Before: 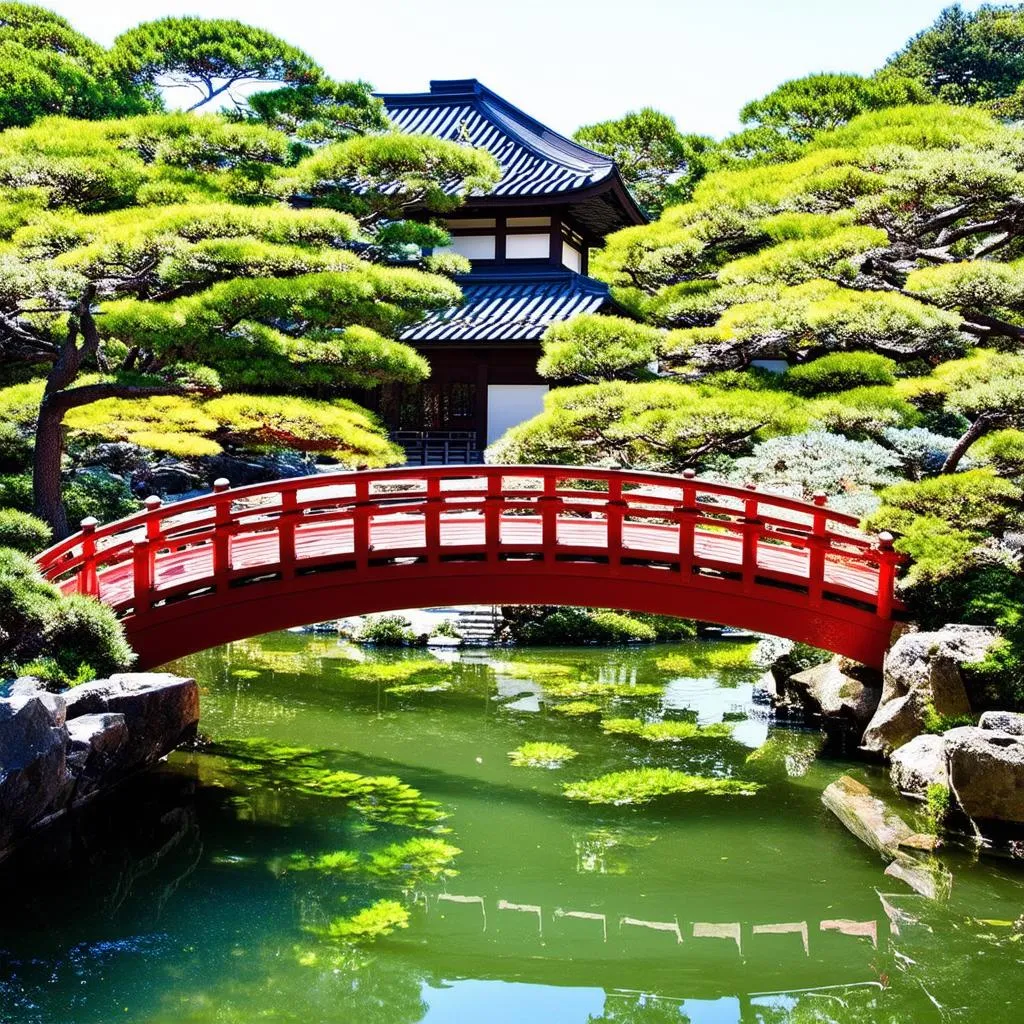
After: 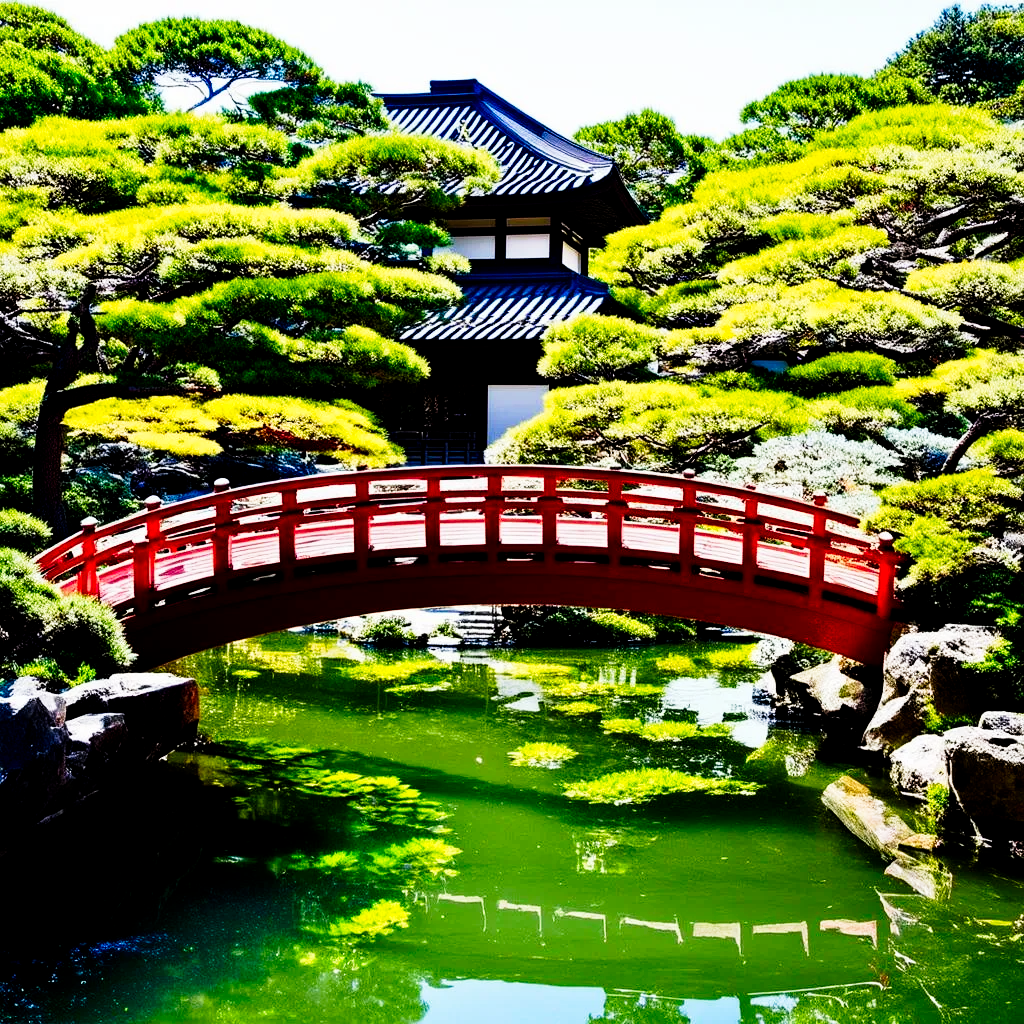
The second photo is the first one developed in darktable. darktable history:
tone curve: curves: ch0 [(0, 0) (0.078, 0) (0.241, 0.056) (0.59, 0.574) (0.802, 0.868) (1, 1)], preserve colors none
